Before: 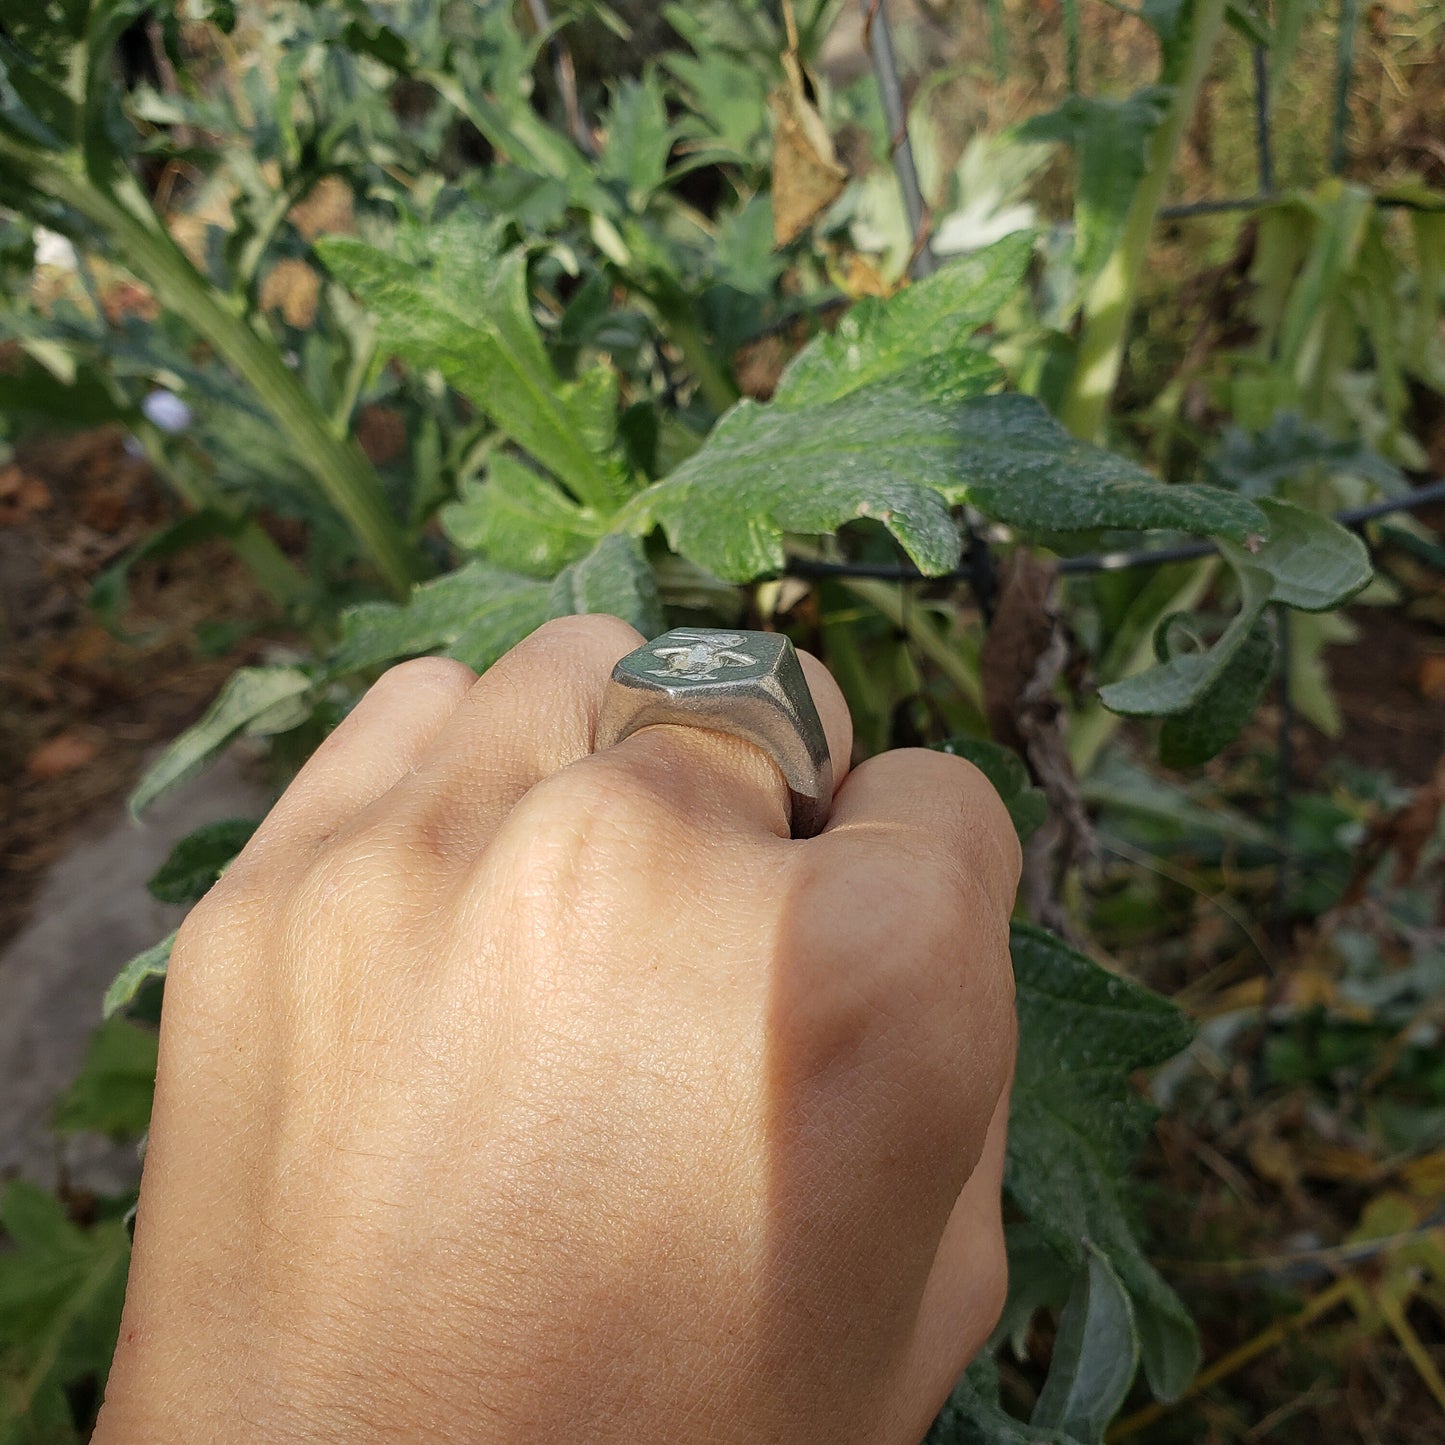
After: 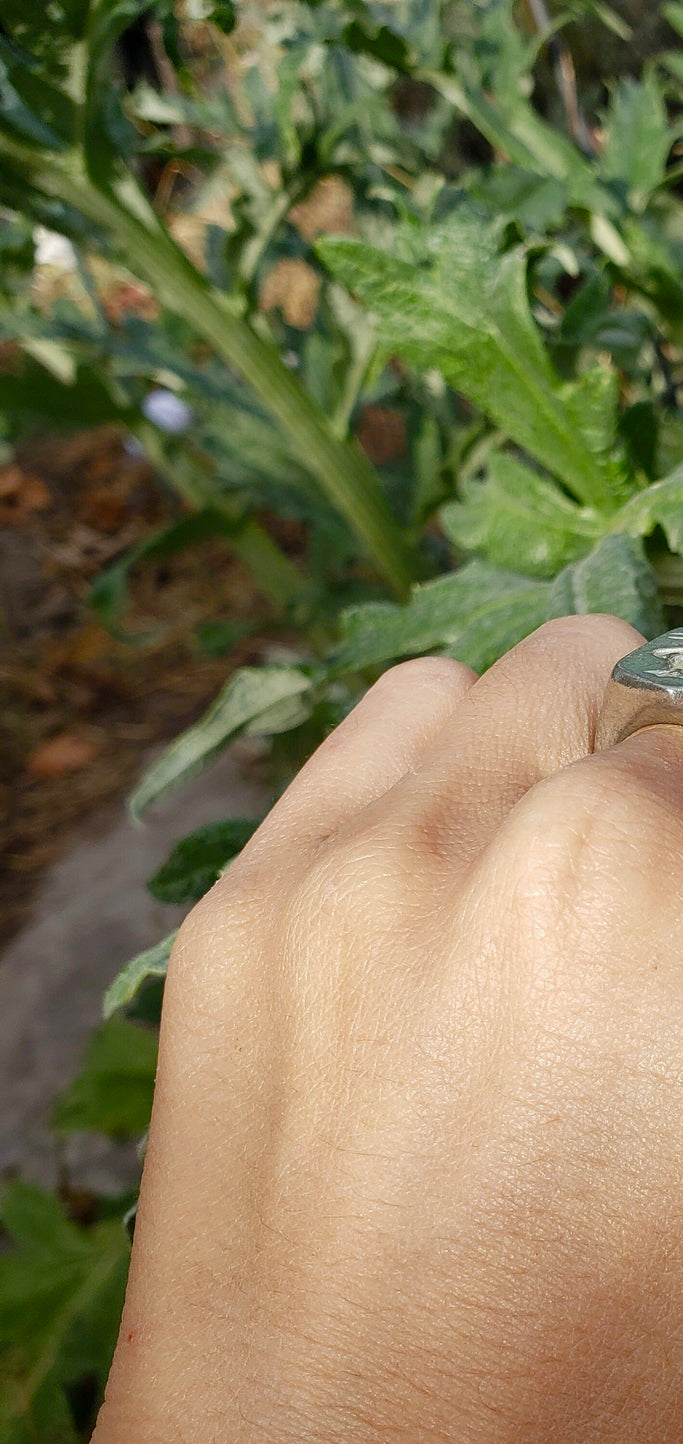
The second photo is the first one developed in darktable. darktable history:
color balance rgb: perceptual saturation grading › global saturation 0.351%, perceptual saturation grading › highlights -25.912%, perceptual saturation grading › shadows 29.876%, global vibrance 20%
exposure: compensate exposure bias true, compensate highlight preservation false
crop and rotate: left 0.019%, top 0%, right 52.712%
